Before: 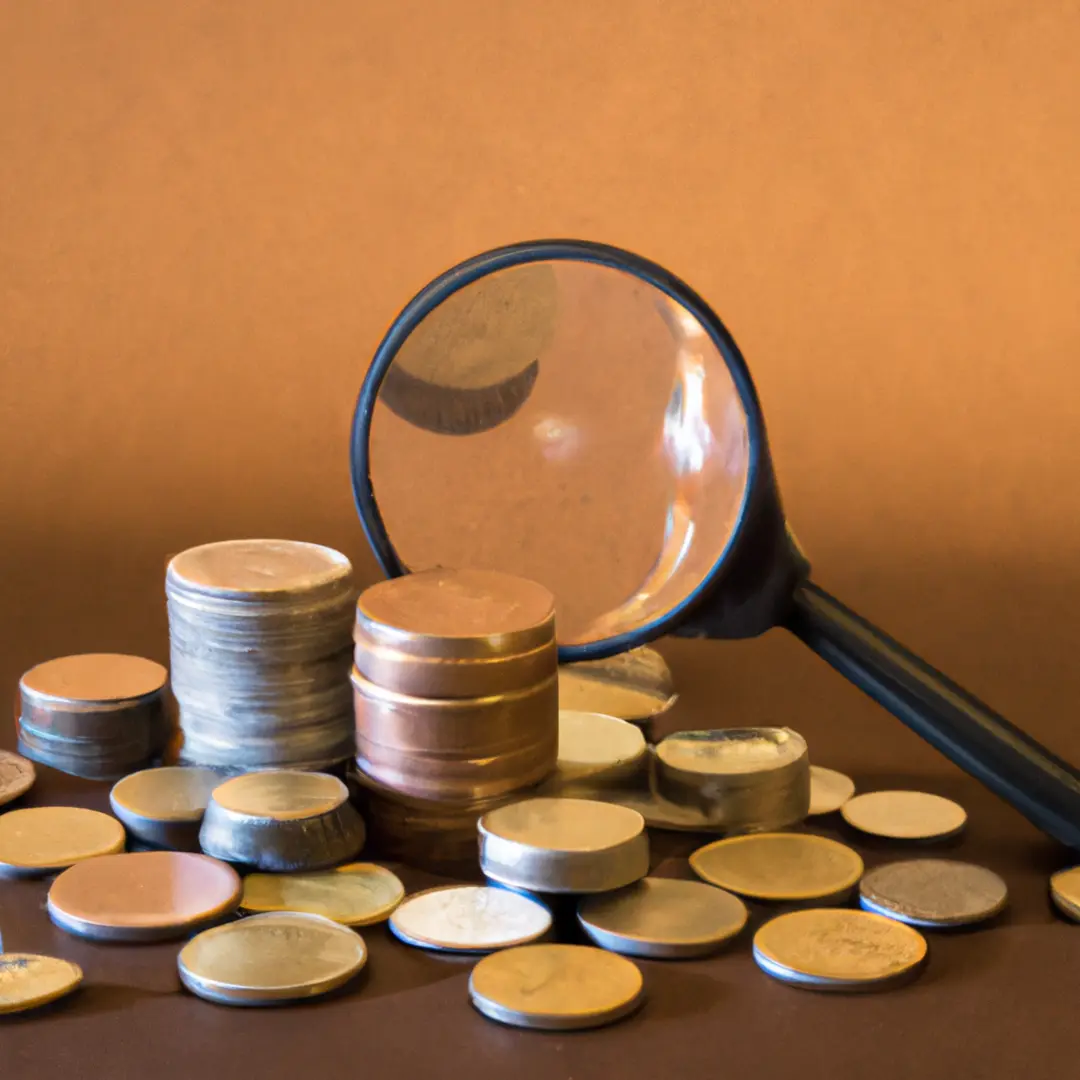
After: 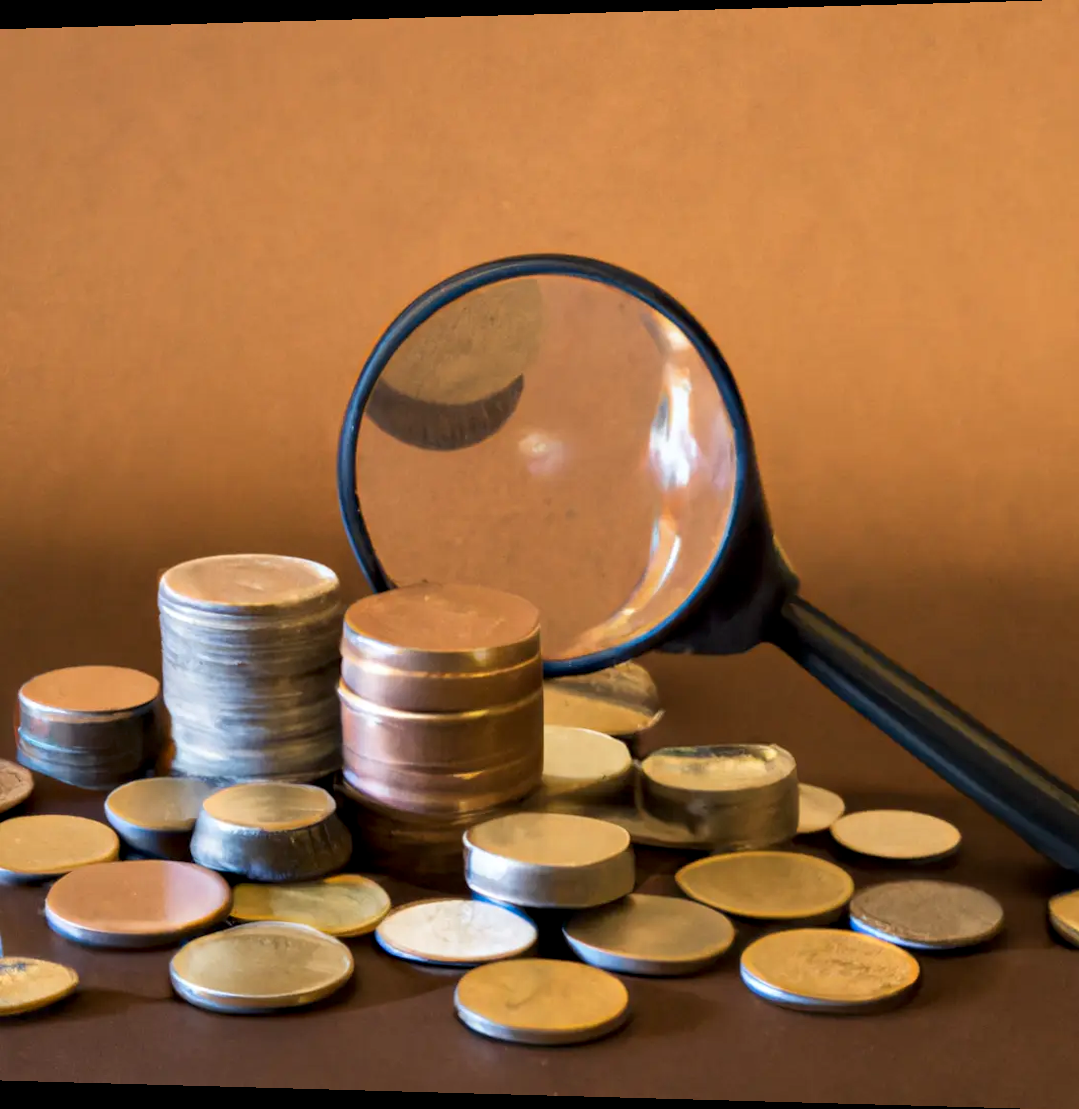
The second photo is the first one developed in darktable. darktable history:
rotate and perspective: lens shift (horizontal) -0.055, automatic cropping off
contrast equalizer: octaves 7, y [[0.6 ×6], [0.55 ×6], [0 ×6], [0 ×6], [0 ×6]], mix 0.3
exposure: exposure -0.177 EV, compensate highlight preservation false
